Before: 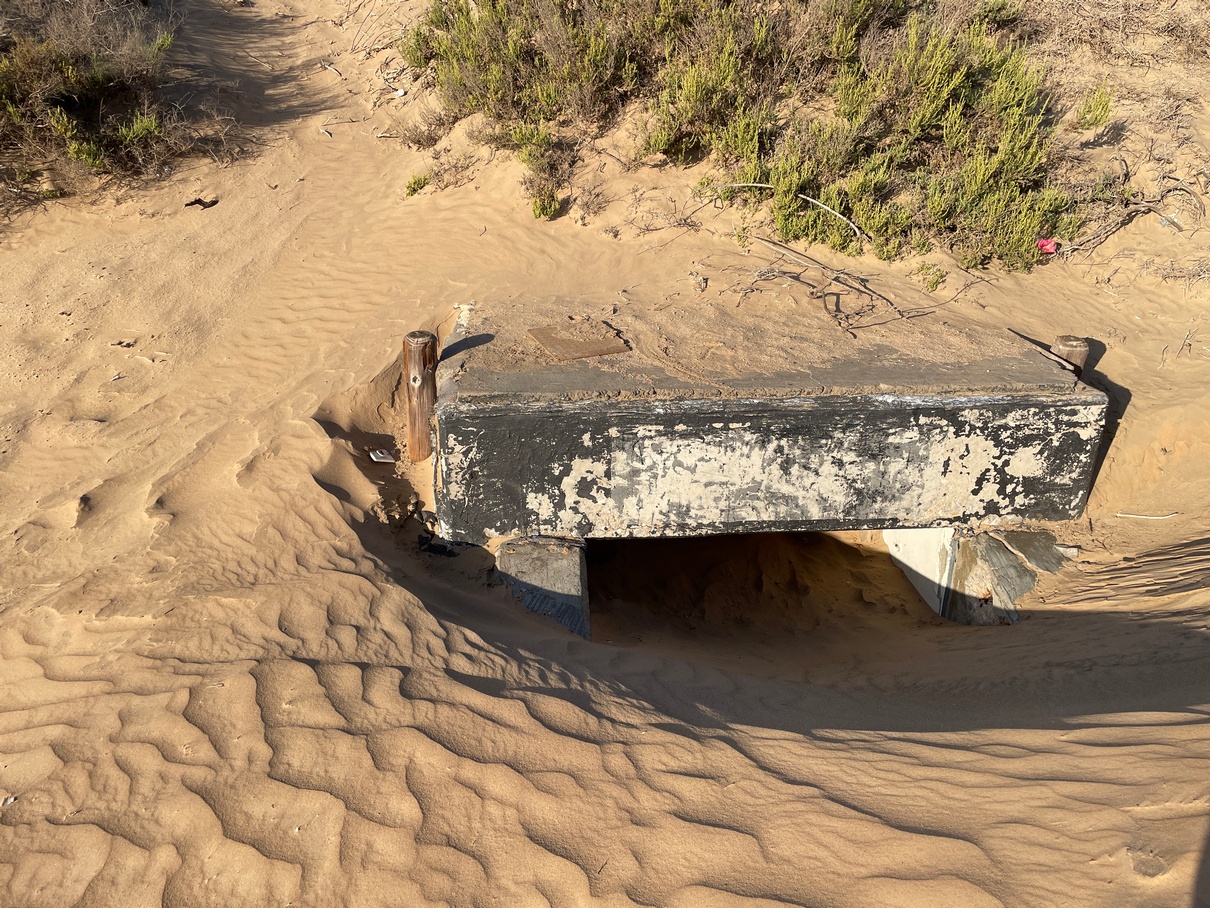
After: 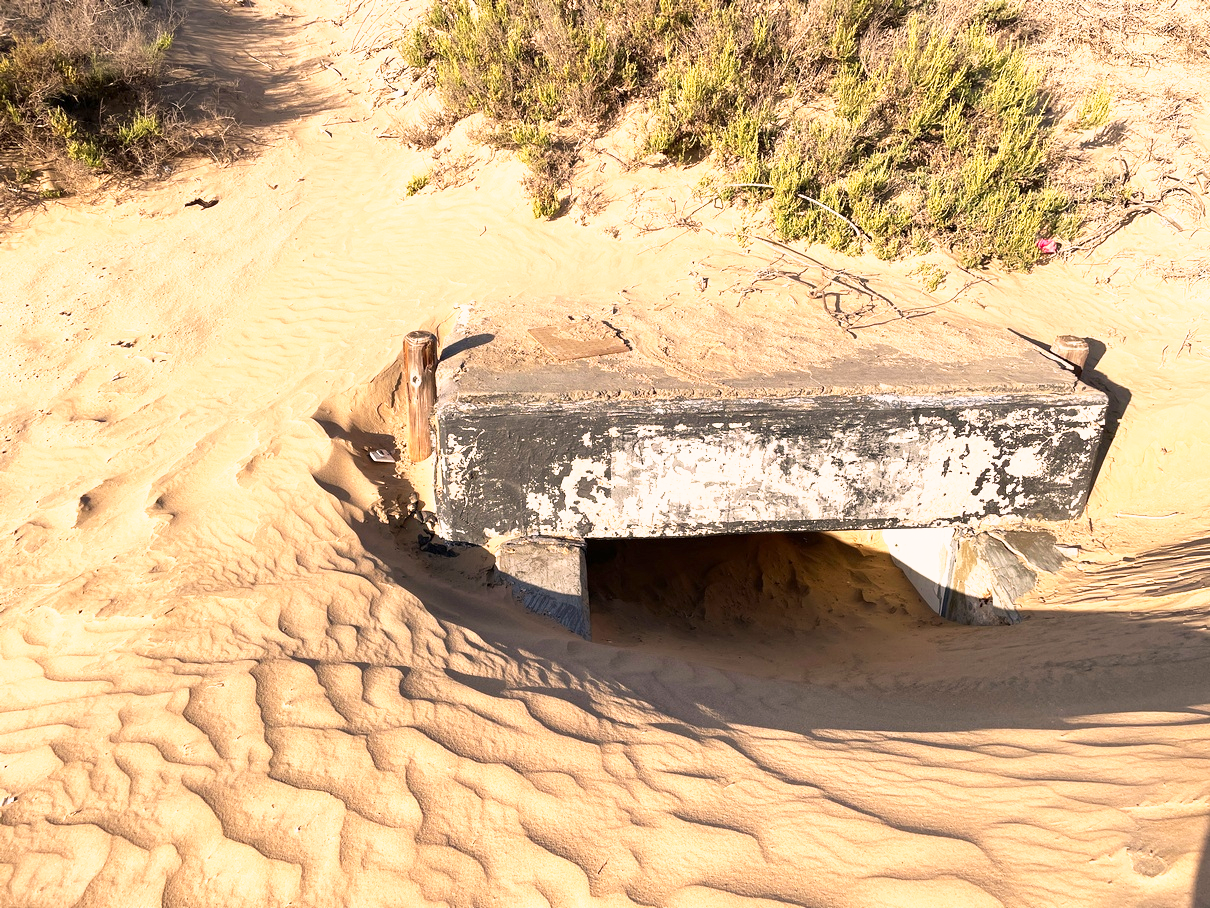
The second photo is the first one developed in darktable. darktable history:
base curve: curves: ch0 [(0, 0) (0.495, 0.917) (1, 1)], preserve colors none
color correction: highlights a* 7.34, highlights b* 4.37
